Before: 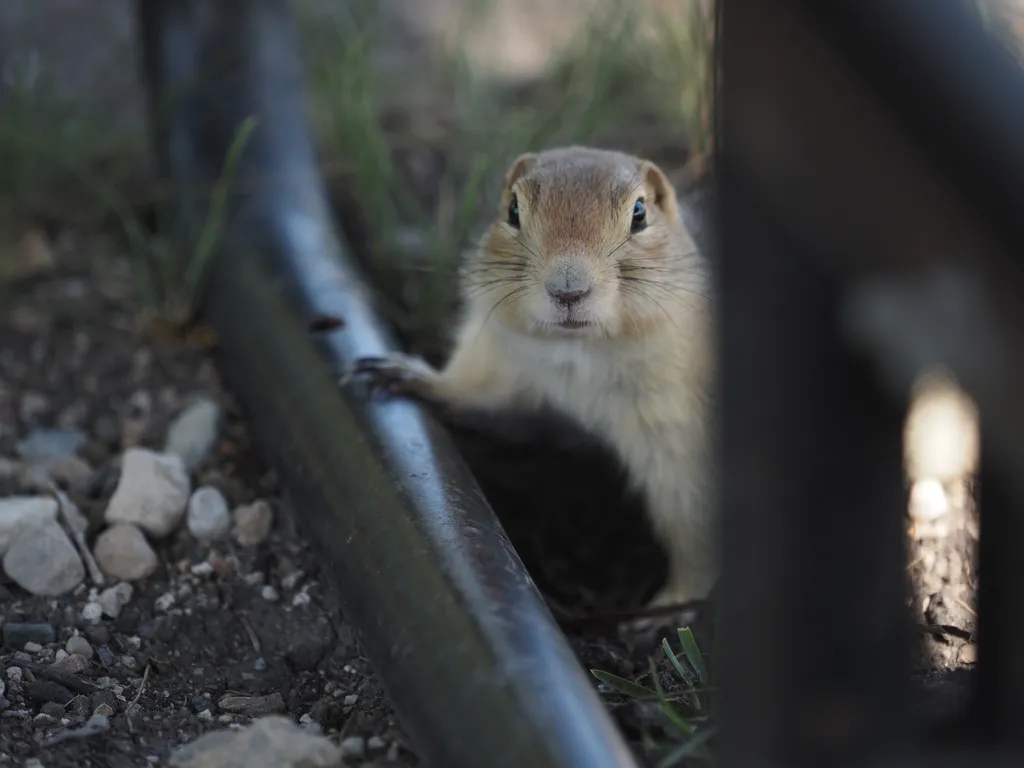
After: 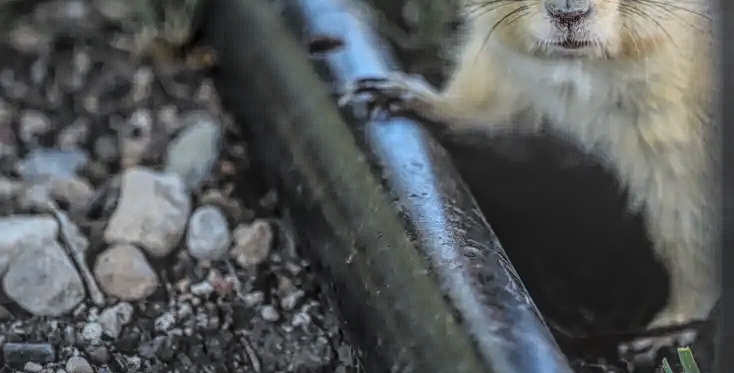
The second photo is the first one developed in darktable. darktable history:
local contrast: highlights 4%, shadows 2%, detail 199%, midtone range 0.244
sharpen: on, module defaults
crop: top 36.464%, right 28.243%, bottom 14.895%
exposure: black level correction 0.001, exposure 0.498 EV, compensate highlight preservation false
tone curve: curves: ch0 [(0, 0.022) (0.177, 0.086) (0.392, 0.438) (0.704, 0.844) (0.858, 0.938) (1, 0.981)]; ch1 [(0, 0) (0.402, 0.36) (0.476, 0.456) (0.498, 0.501) (0.518, 0.521) (0.58, 0.598) (0.619, 0.65) (0.692, 0.737) (1, 1)]; ch2 [(0, 0) (0.415, 0.438) (0.483, 0.499) (0.503, 0.507) (0.526, 0.537) (0.563, 0.624) (0.626, 0.714) (0.699, 0.753) (0.997, 0.858)], color space Lab, linked channels, preserve colors none
shadows and highlights: on, module defaults
